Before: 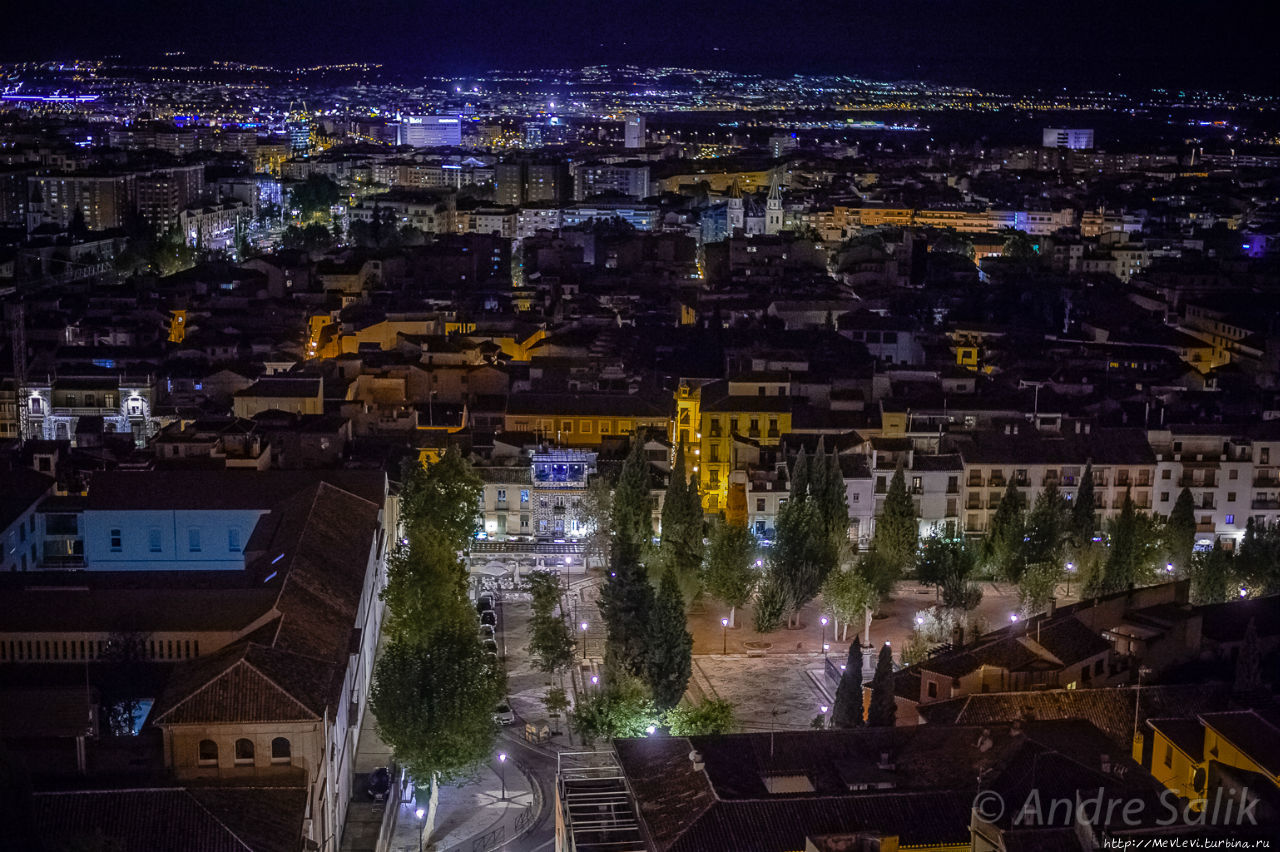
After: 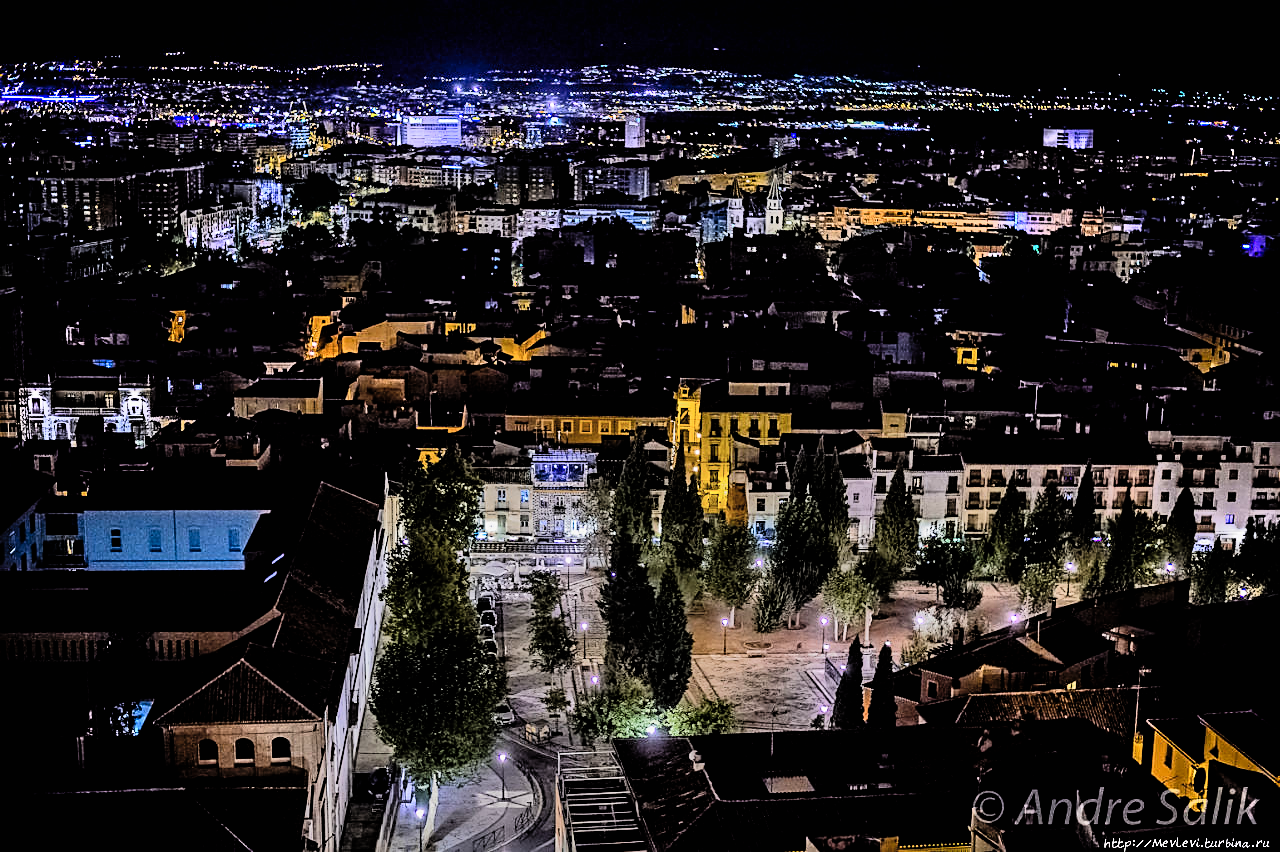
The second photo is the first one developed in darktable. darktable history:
filmic rgb: black relative exposure -3.93 EV, white relative exposure 3.16 EV, hardness 2.87
color zones: curves: ch1 [(0, 0.469) (0.001, 0.469) (0.12, 0.446) (0.248, 0.469) (0.5, 0.5) (0.748, 0.5) (0.999, 0.469) (1, 0.469)]
shadows and highlights: white point adjustment 0.119, highlights -71.34, soften with gaussian
sharpen: amount 0.495
